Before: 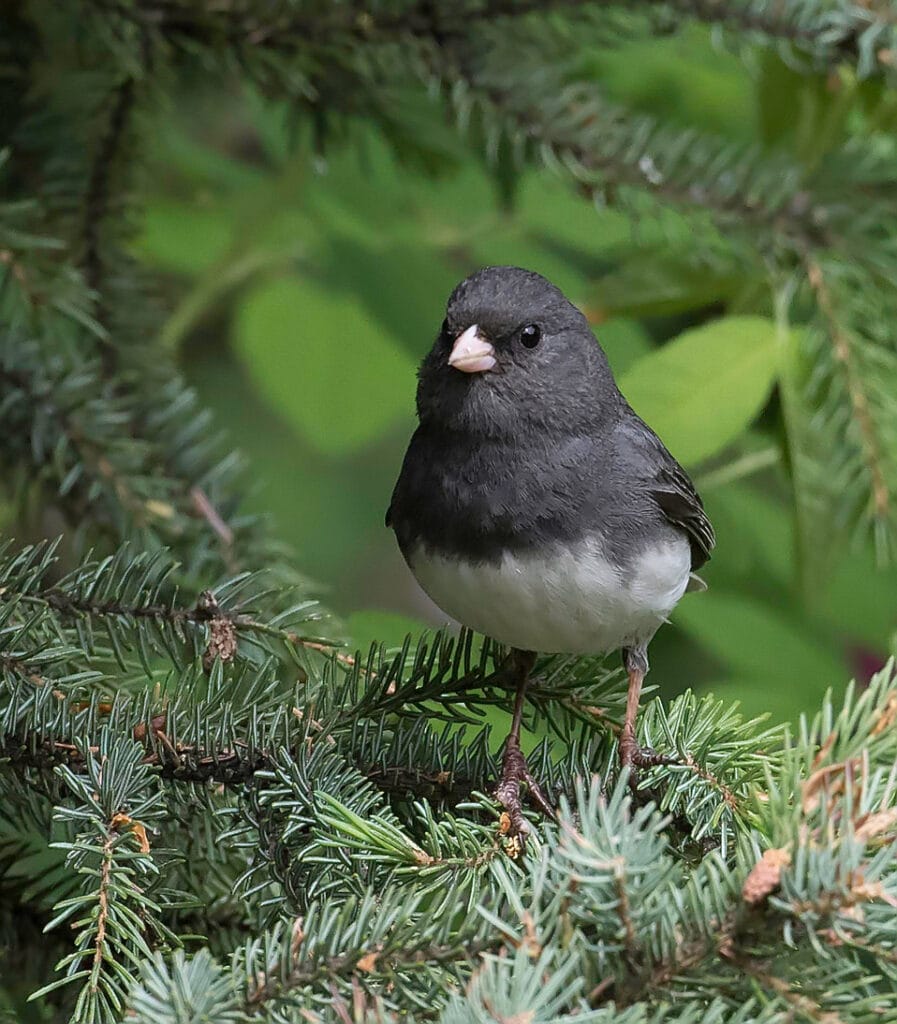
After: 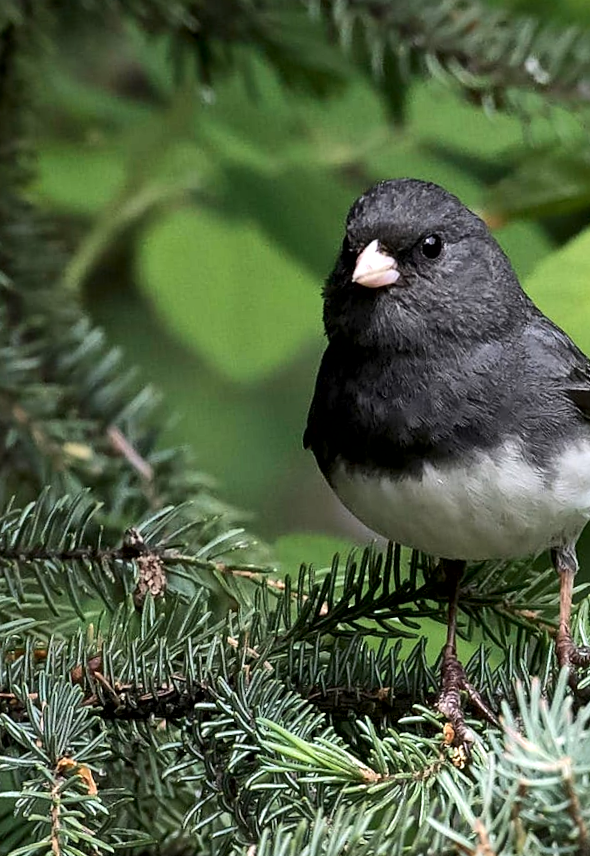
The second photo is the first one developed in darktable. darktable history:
crop and rotate: left 8.786%, right 24.548%
tone equalizer: -8 EV -0.417 EV, -7 EV -0.389 EV, -6 EV -0.333 EV, -5 EV -0.222 EV, -3 EV 0.222 EV, -2 EV 0.333 EV, -1 EV 0.389 EV, +0 EV 0.417 EV, edges refinement/feathering 500, mask exposure compensation -1.57 EV, preserve details no
local contrast: mode bilateral grid, contrast 25, coarseness 60, detail 151%, midtone range 0.2
white balance: emerald 1
rotate and perspective: rotation -5°, crop left 0.05, crop right 0.952, crop top 0.11, crop bottom 0.89
